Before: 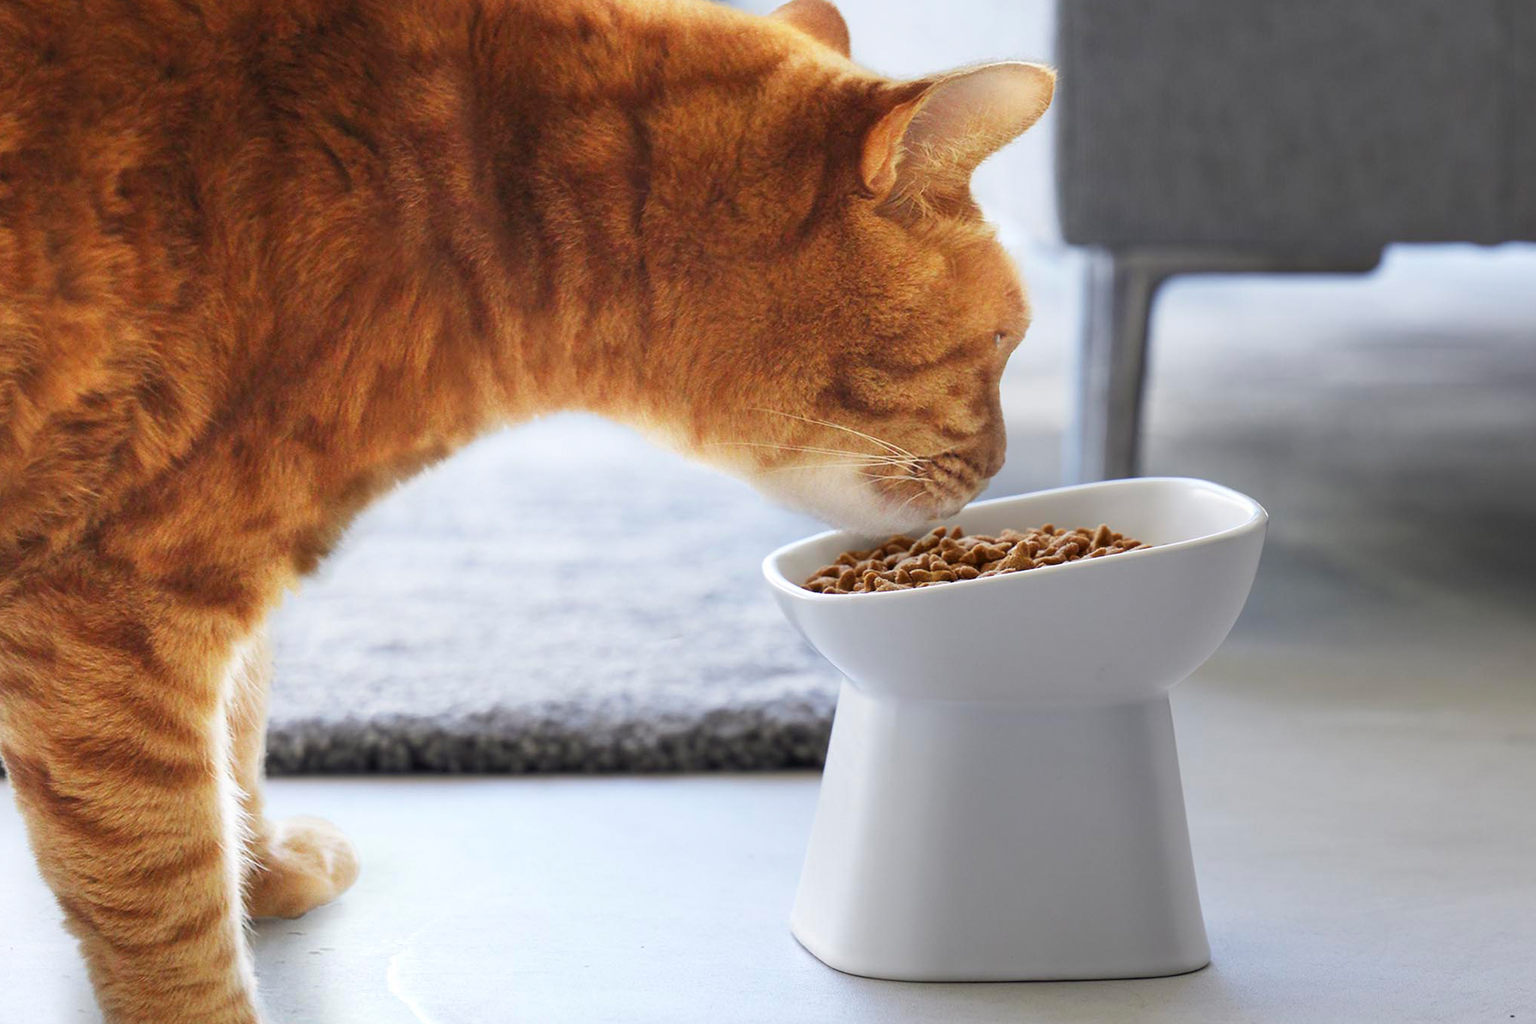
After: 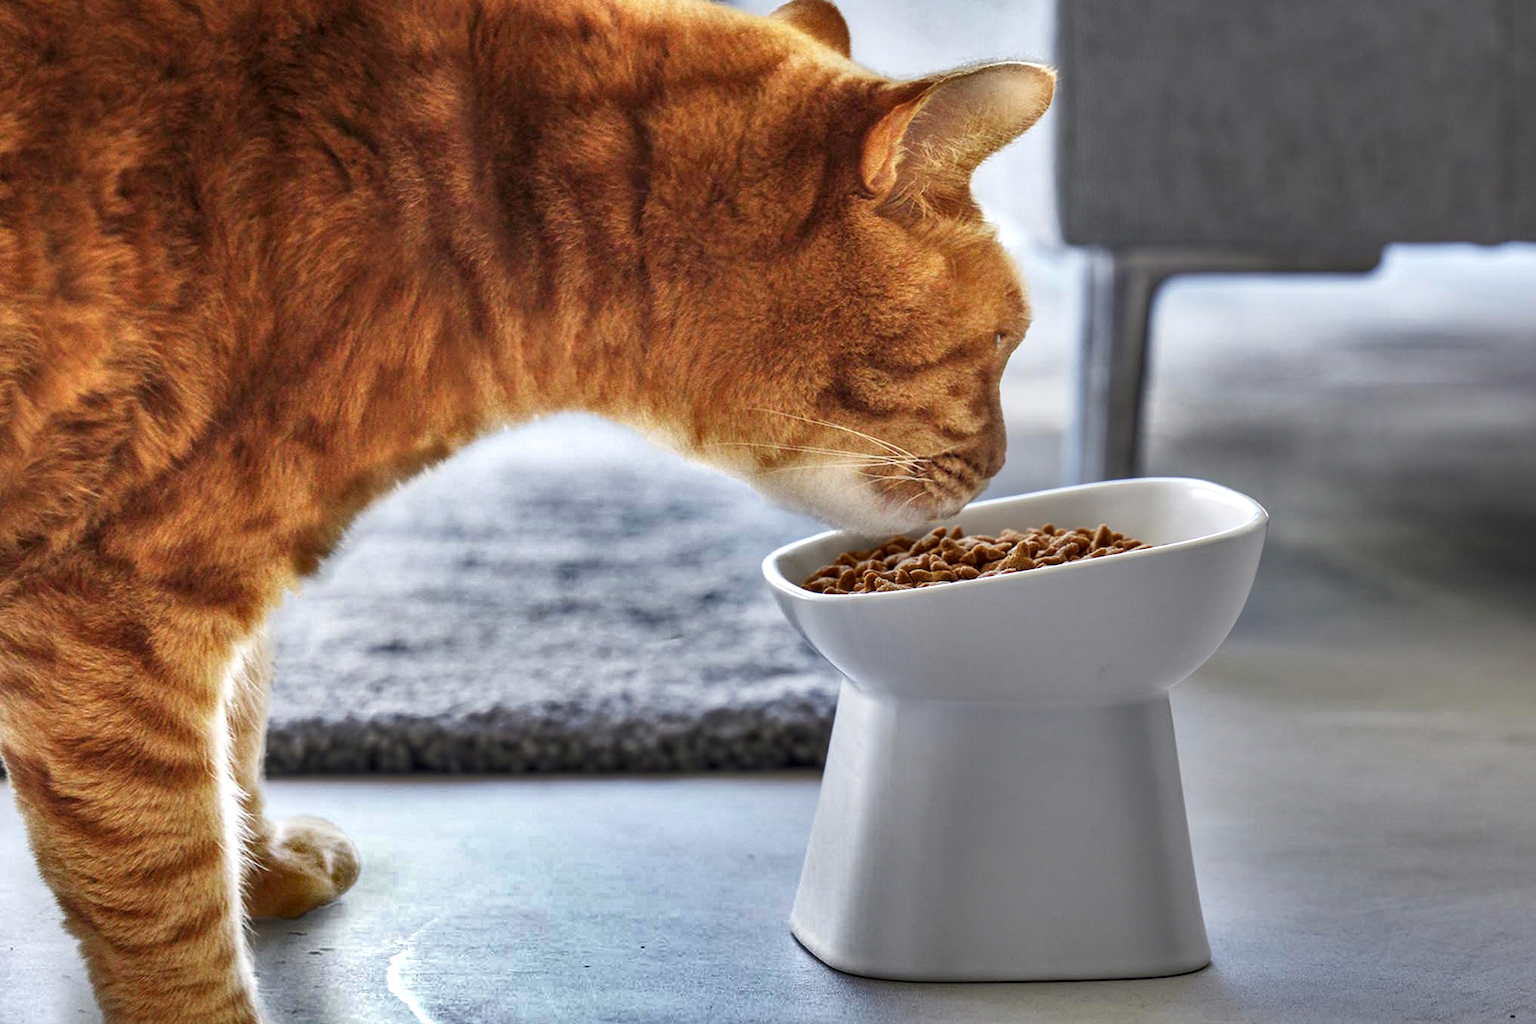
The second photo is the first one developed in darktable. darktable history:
local contrast: highlights 62%, detail 143%, midtone range 0.428
shadows and highlights: shadows 18.01, highlights -84.42, soften with gaussian
